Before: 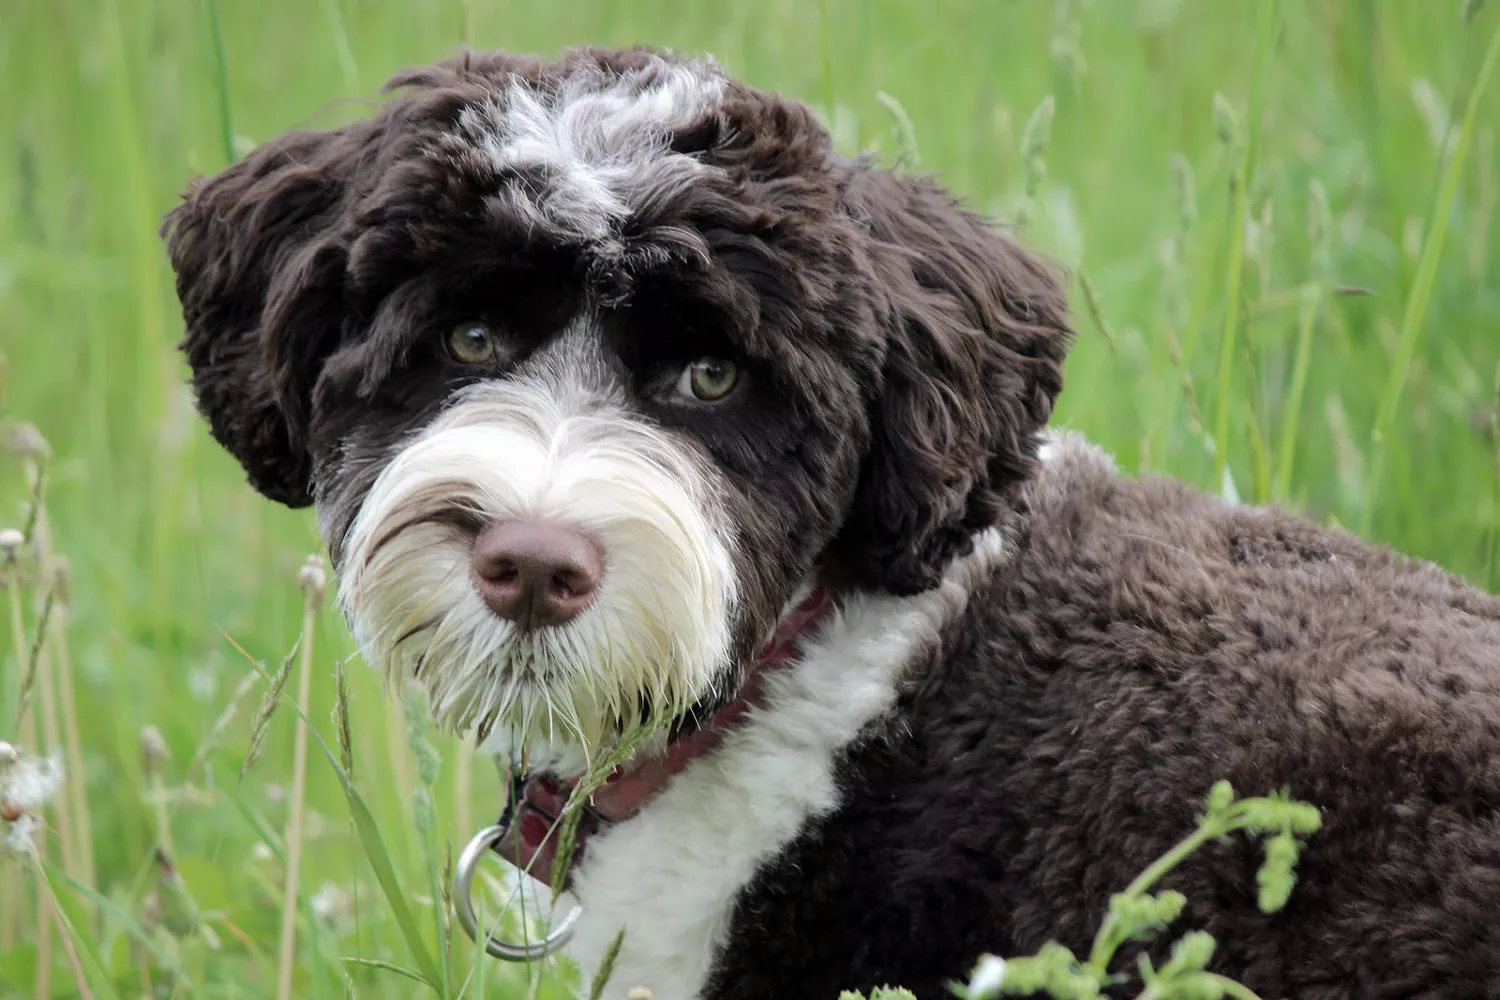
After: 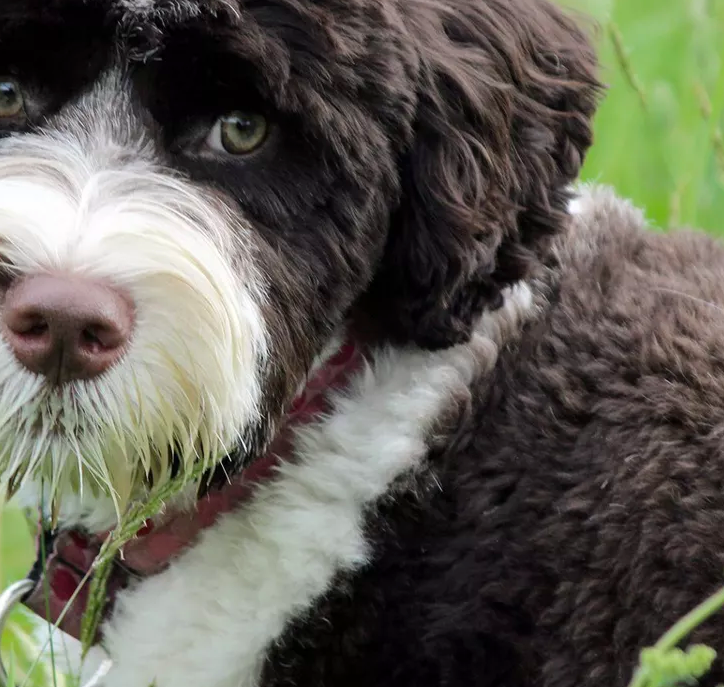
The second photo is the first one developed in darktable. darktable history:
contrast brightness saturation: contrast 0.08, saturation 0.2
crop: left 31.379%, top 24.658%, right 20.326%, bottom 6.628%
